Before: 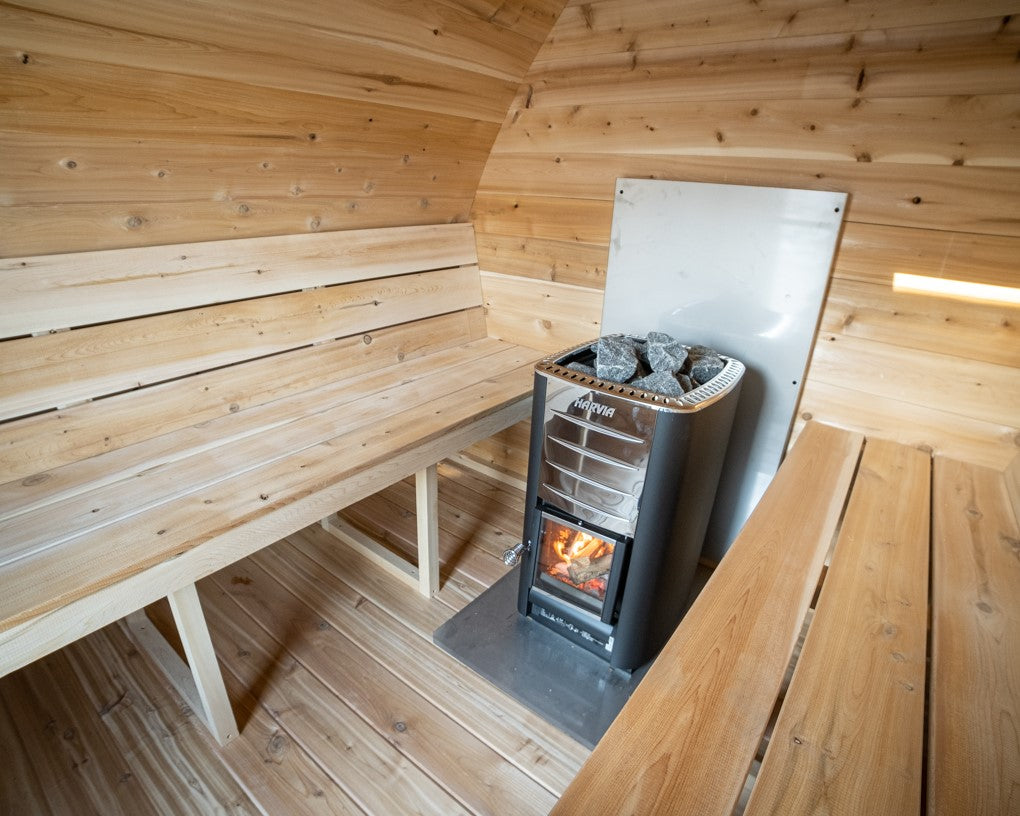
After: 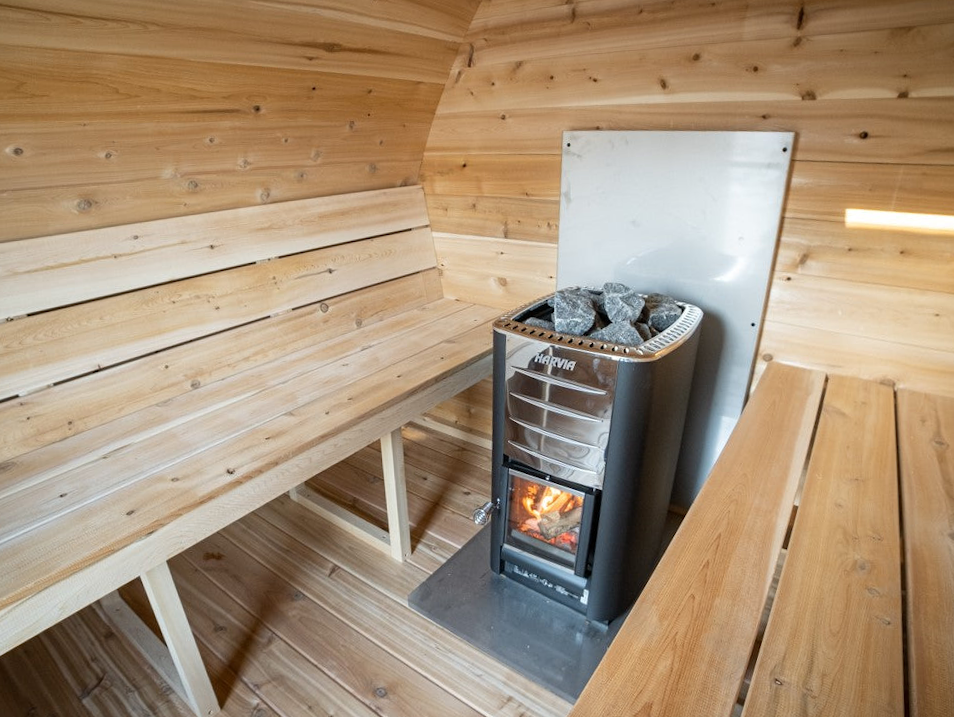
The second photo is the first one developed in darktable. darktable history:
rotate and perspective: rotation -3.52°, crop left 0.036, crop right 0.964, crop top 0.081, crop bottom 0.919
crop and rotate: left 2.536%, right 1.107%, bottom 2.246%
